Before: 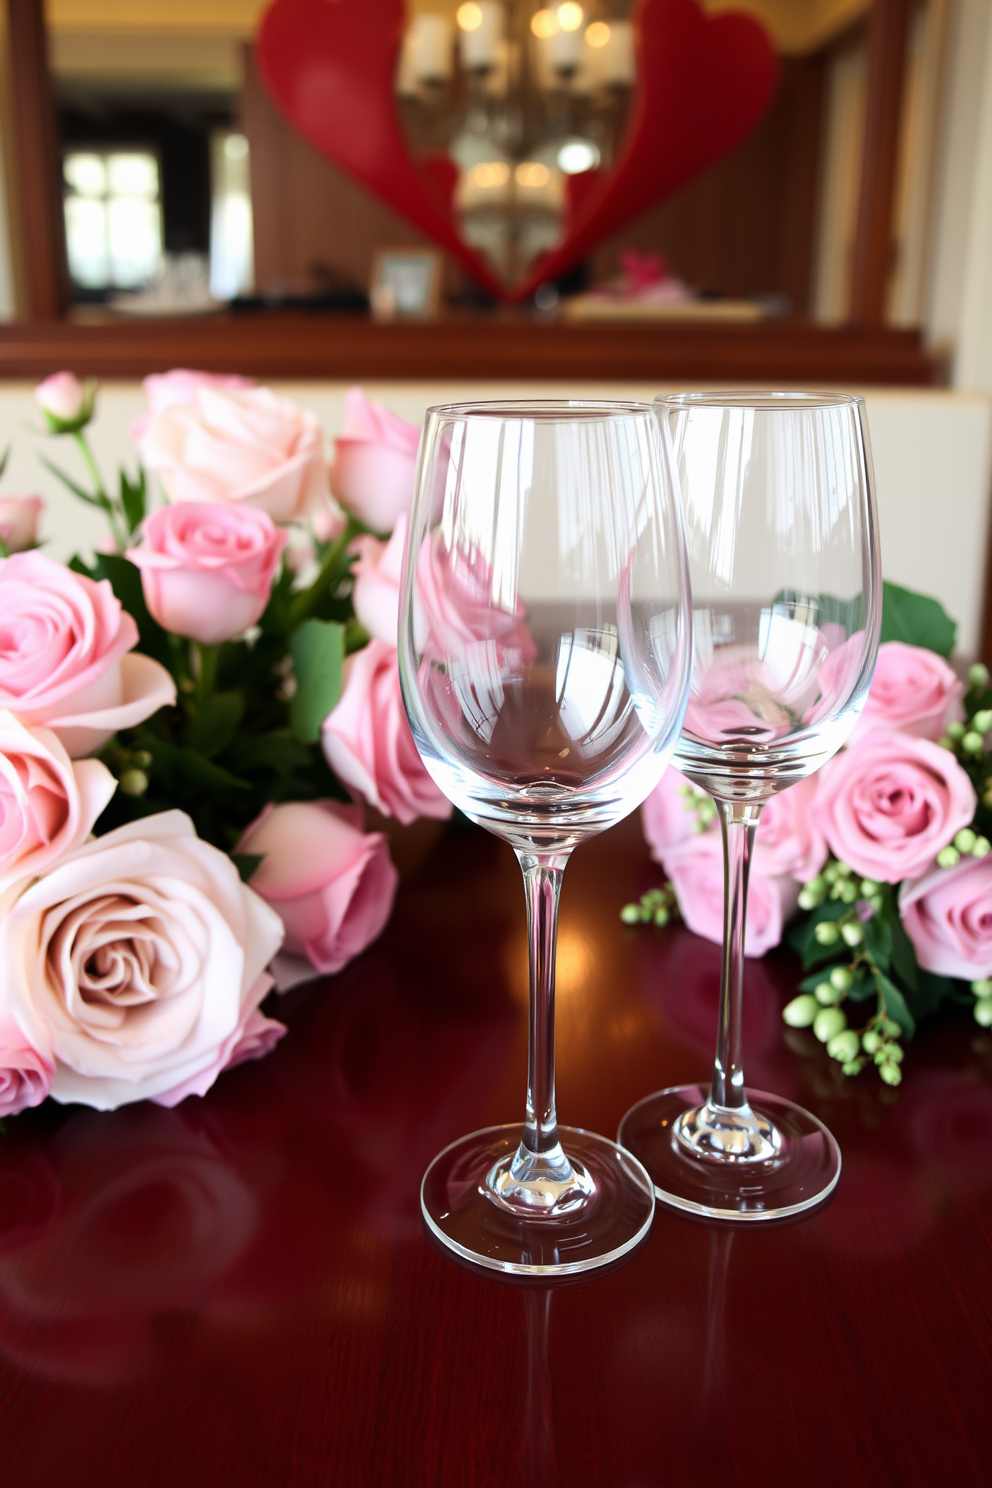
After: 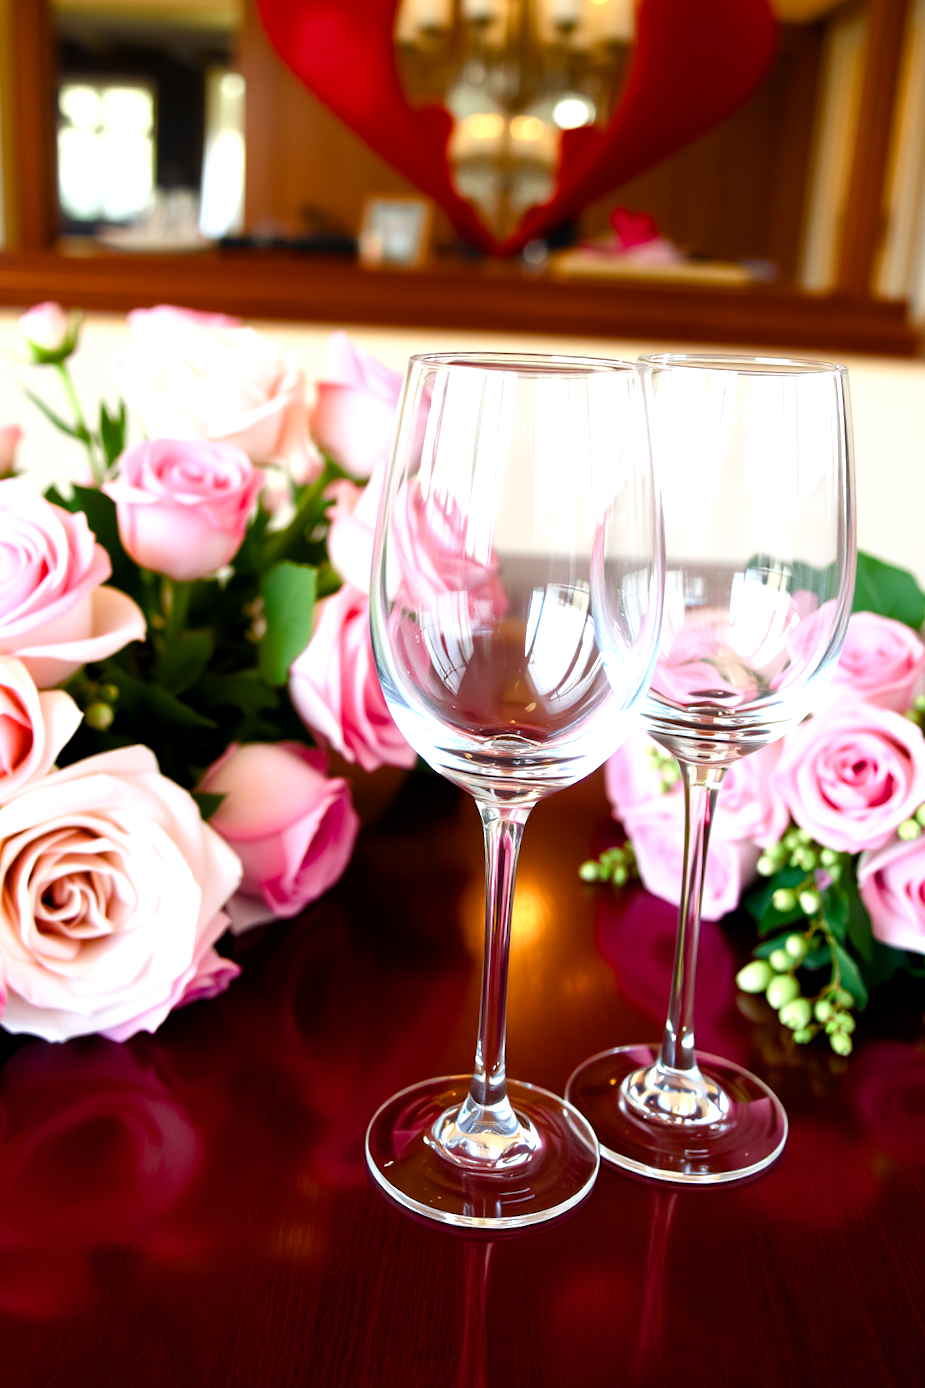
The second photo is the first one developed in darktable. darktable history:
color balance rgb: perceptual saturation grading › global saturation 35.04%, perceptual saturation grading › highlights -25.097%, perceptual saturation grading › shadows 49.866%, perceptual brilliance grading › global brilliance -1.232%, perceptual brilliance grading › highlights -0.637%, perceptual brilliance grading › mid-tones -2.022%, perceptual brilliance grading › shadows -1.353%
shadows and highlights: radius 125.16, shadows 21.09, highlights -22.09, low approximation 0.01
crop and rotate: angle -2.78°
exposure: black level correction 0.002, exposure 0.676 EV, compensate highlight preservation false
